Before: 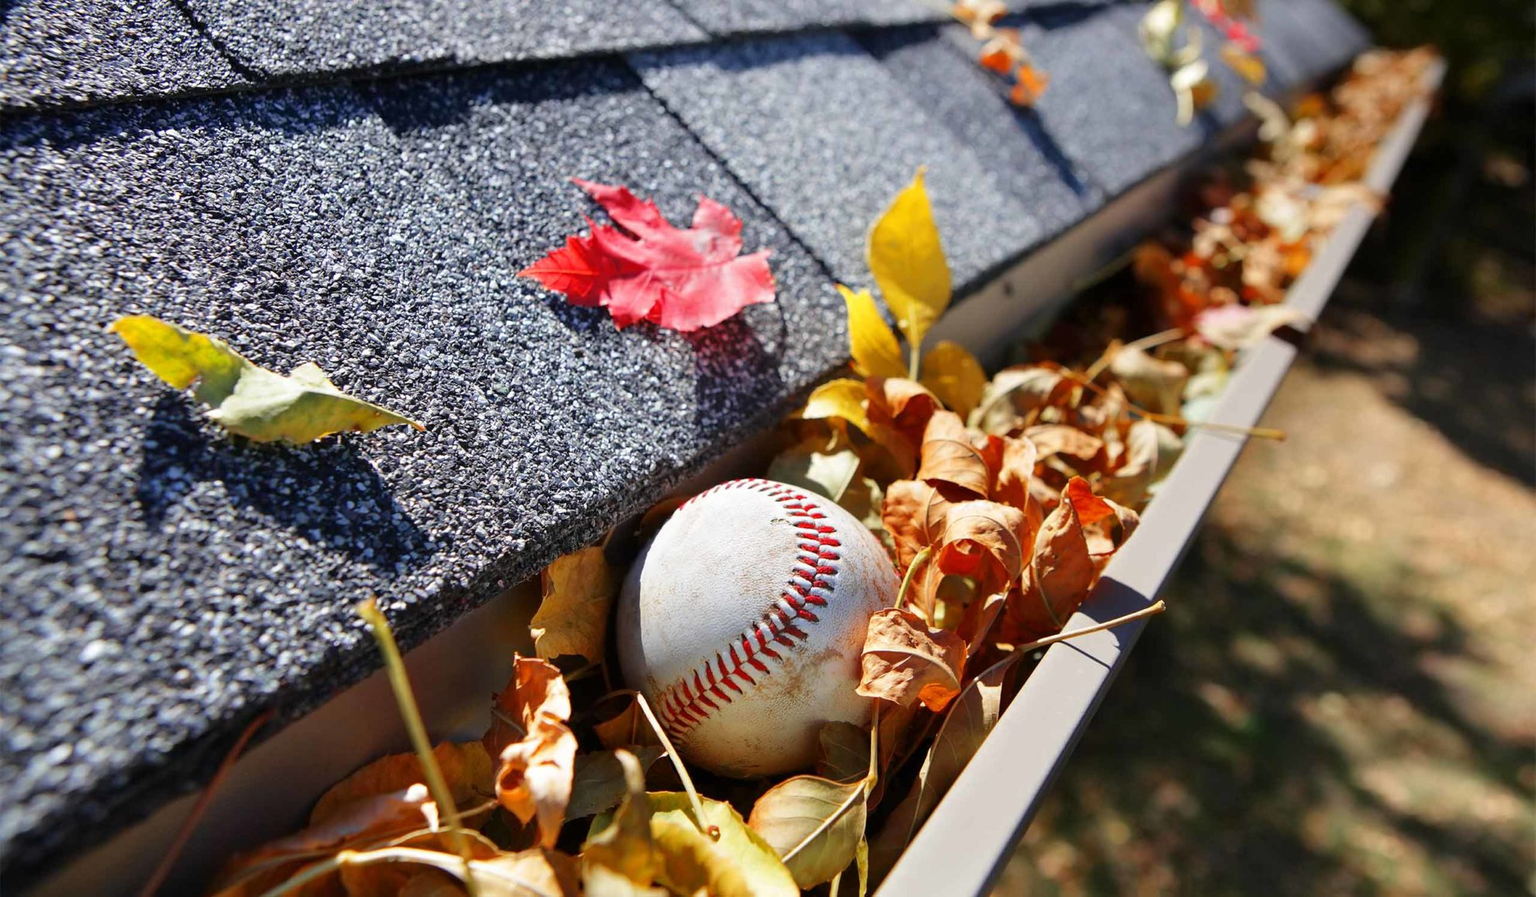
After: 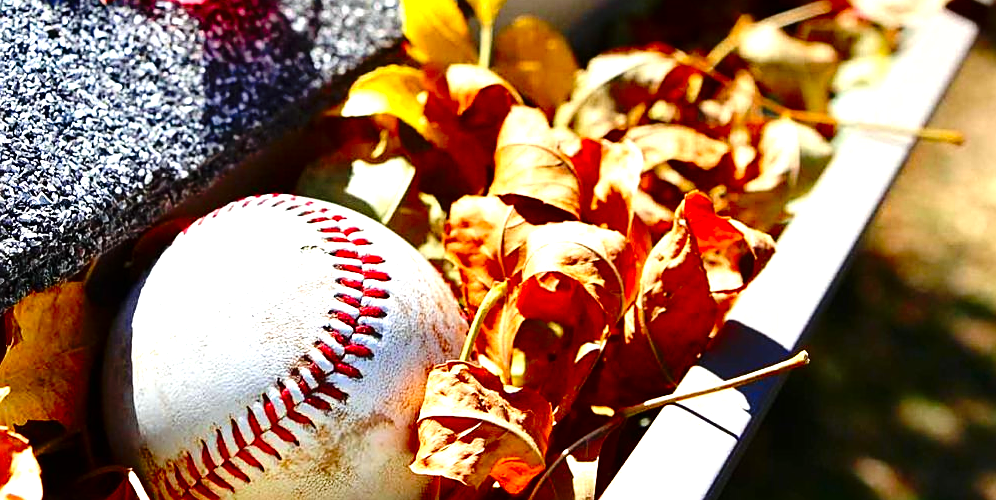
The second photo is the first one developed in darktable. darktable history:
sharpen: on, module defaults
crop: left 35.03%, top 36.625%, right 14.663%, bottom 20.057%
contrast brightness saturation: contrast 0.12, brightness -0.12, saturation 0.2
exposure: exposure 0.943 EV, compensate highlight preservation false
white balance: red 0.978, blue 0.999
base curve: curves: ch0 [(0, 0) (0.073, 0.04) (0.157, 0.139) (0.492, 0.492) (0.758, 0.758) (1, 1)], preserve colors none
